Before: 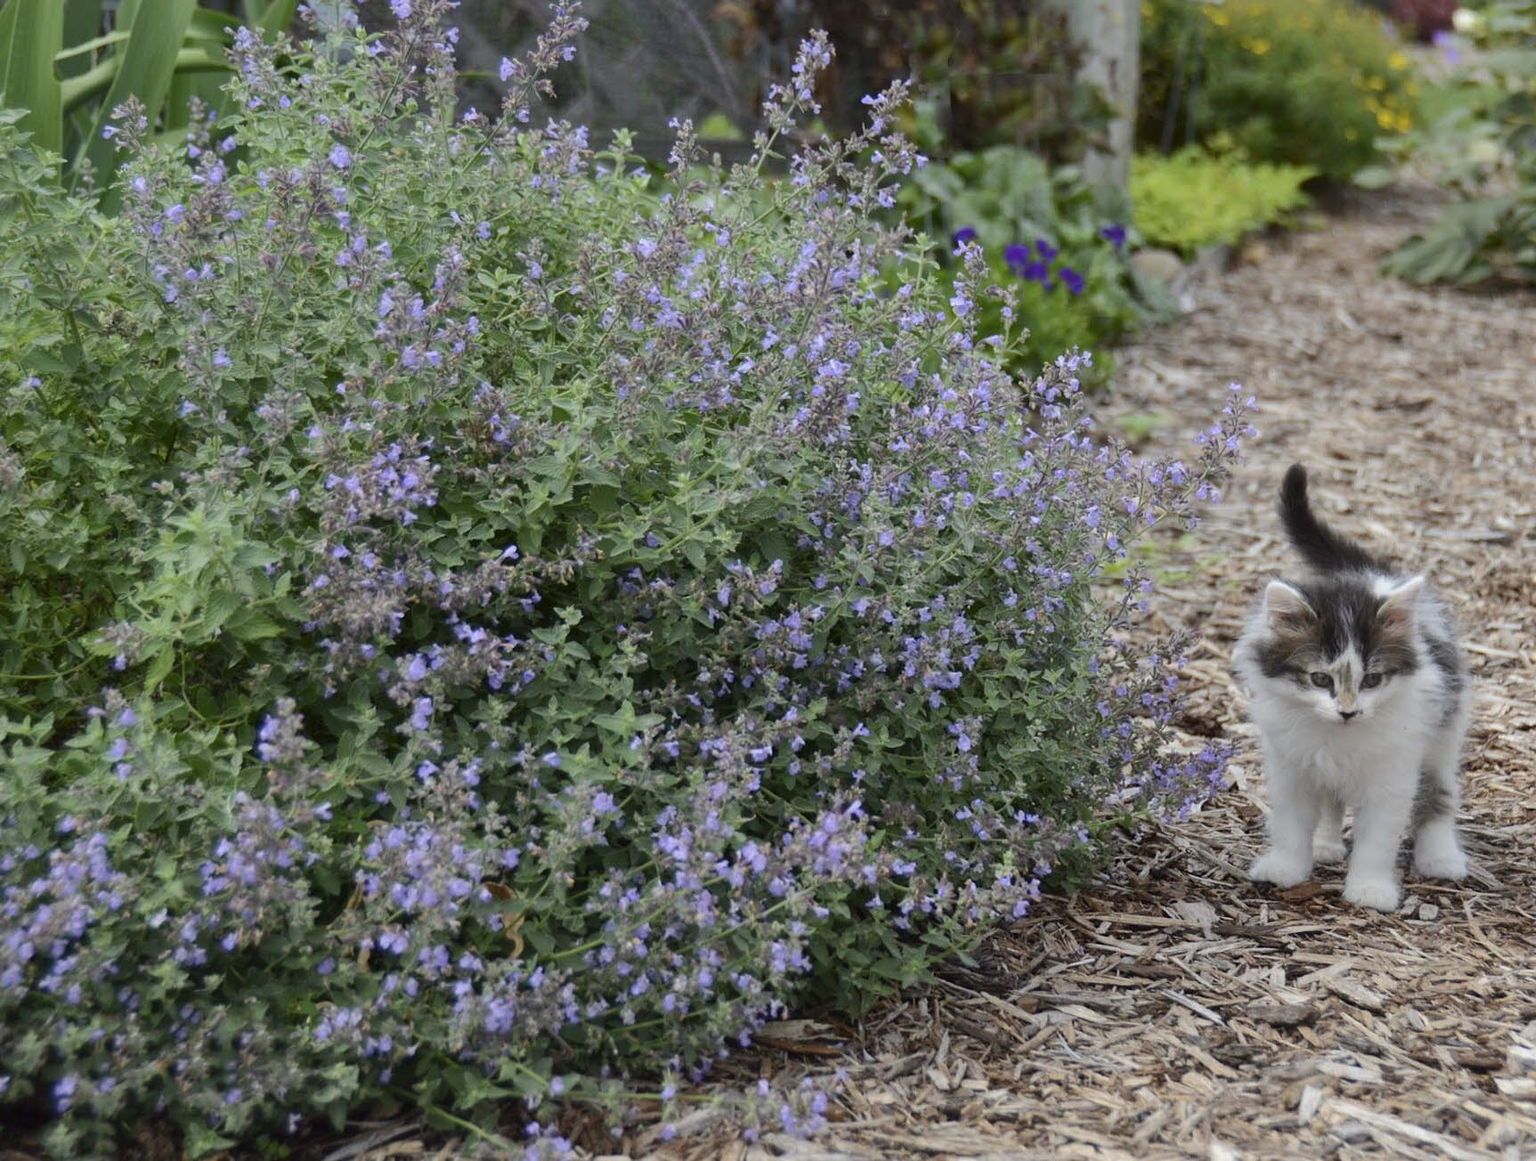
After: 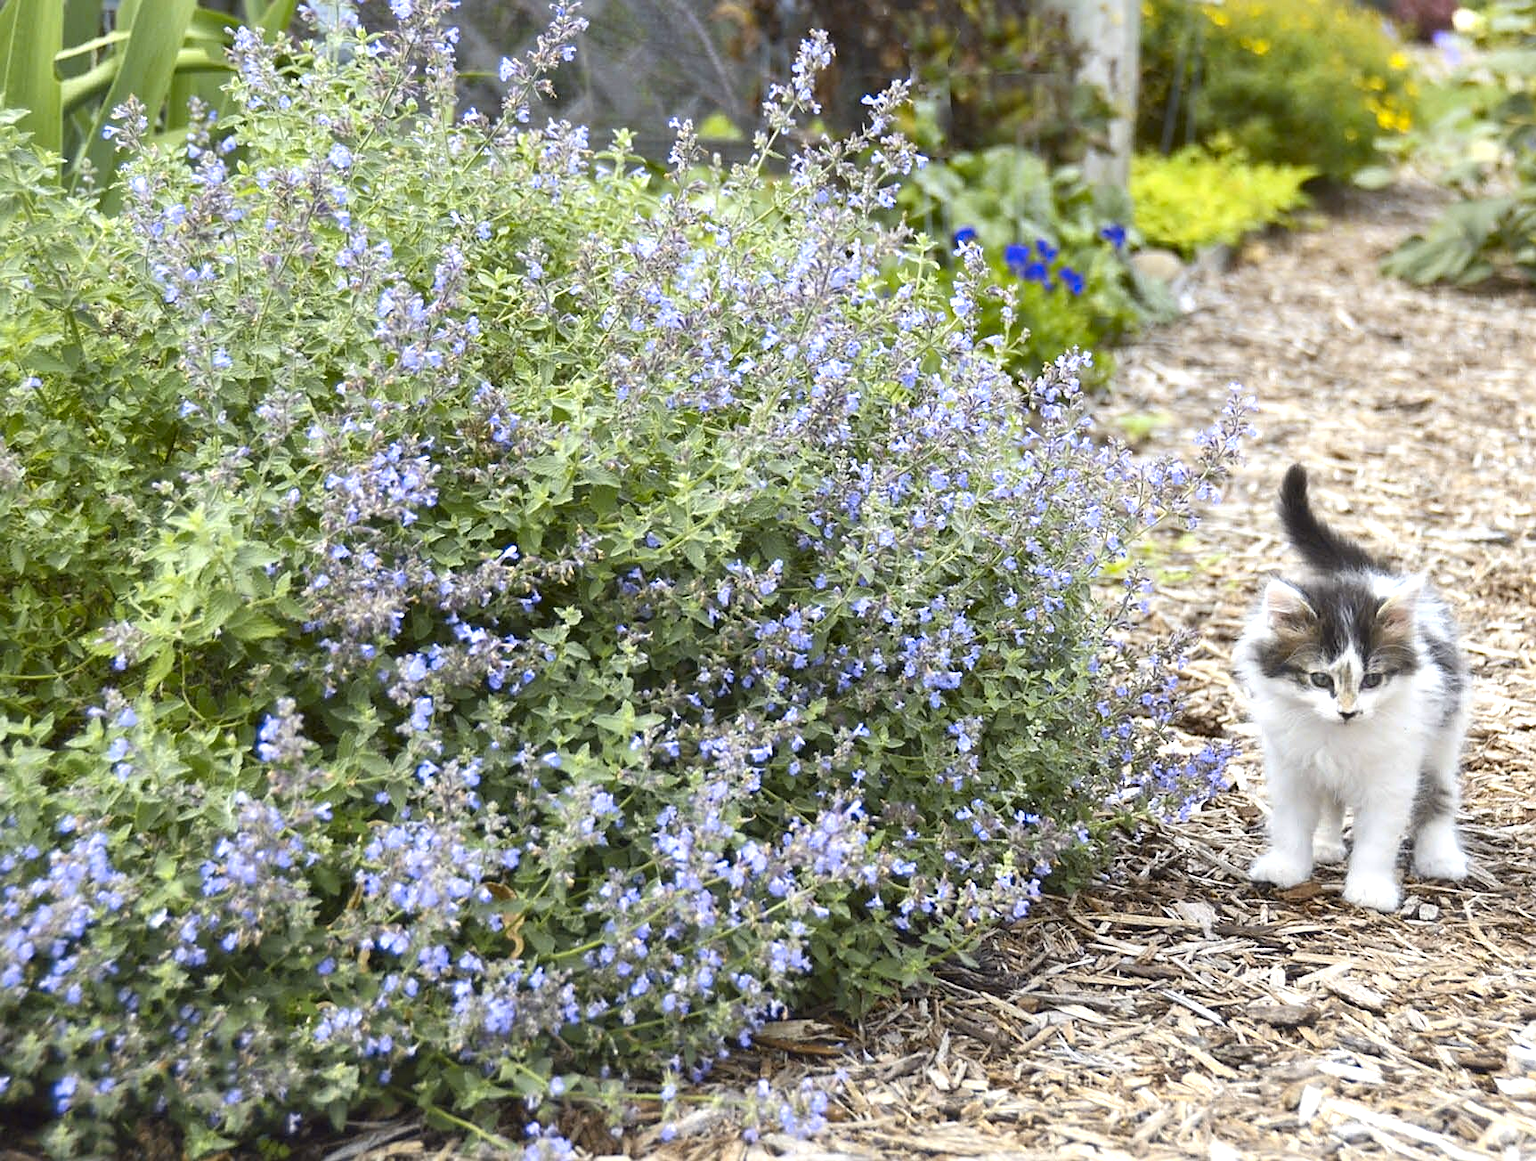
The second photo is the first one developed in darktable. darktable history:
exposure: black level correction 0, exposure 1.1 EV, compensate exposure bias true, compensate highlight preservation false
color contrast: green-magenta contrast 0.85, blue-yellow contrast 1.25, unbound 0
sharpen: radius 1.864, amount 0.398, threshold 1.271
tone equalizer: on, module defaults
